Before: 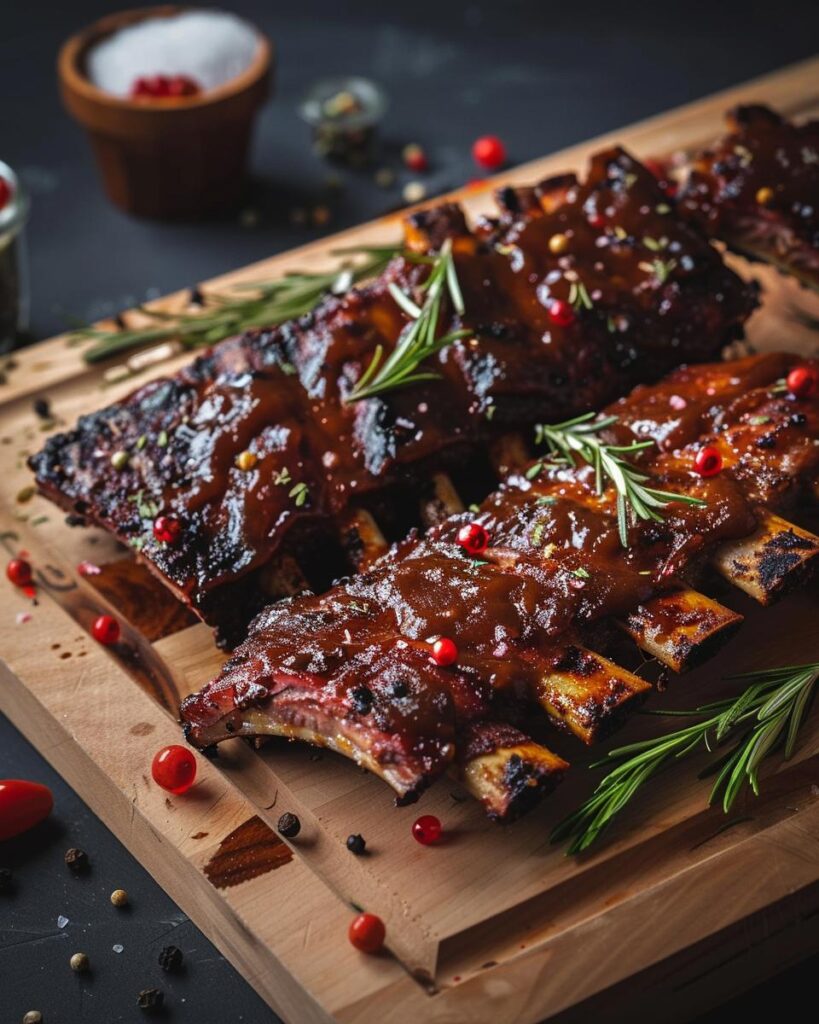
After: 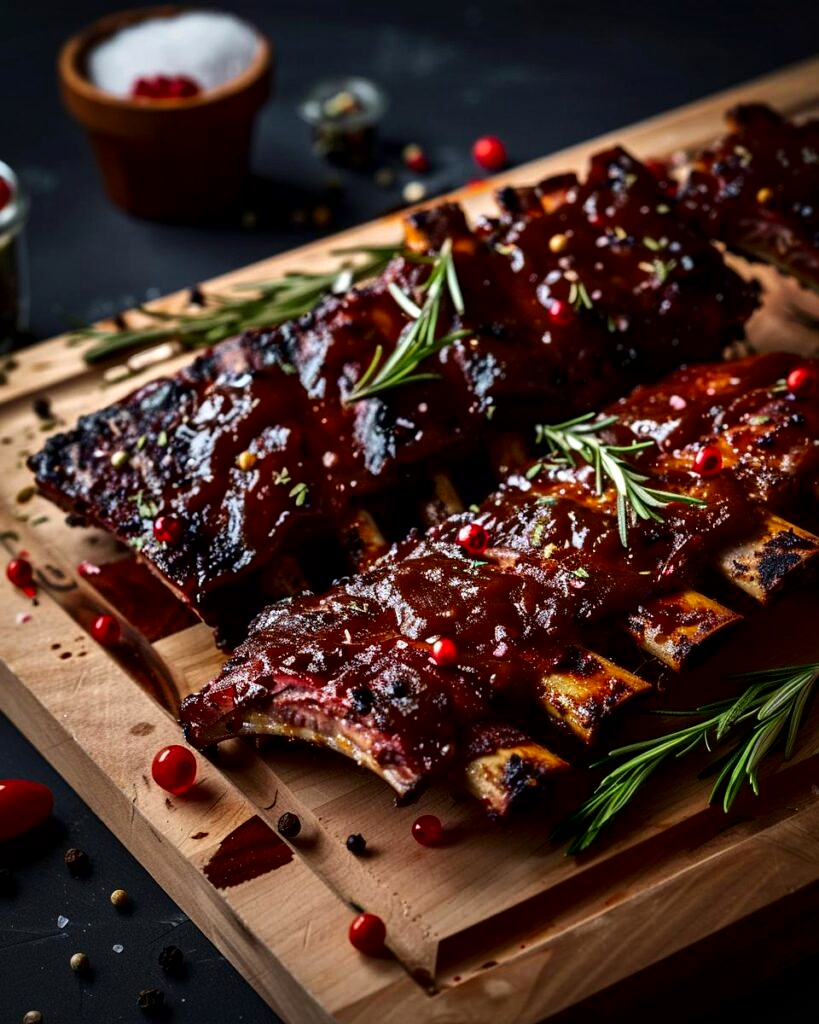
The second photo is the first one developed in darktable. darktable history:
local contrast: mode bilateral grid, contrast 25, coarseness 60, detail 151%, midtone range 0.2
contrast brightness saturation: contrast 0.2, brightness -0.11, saturation 0.1
